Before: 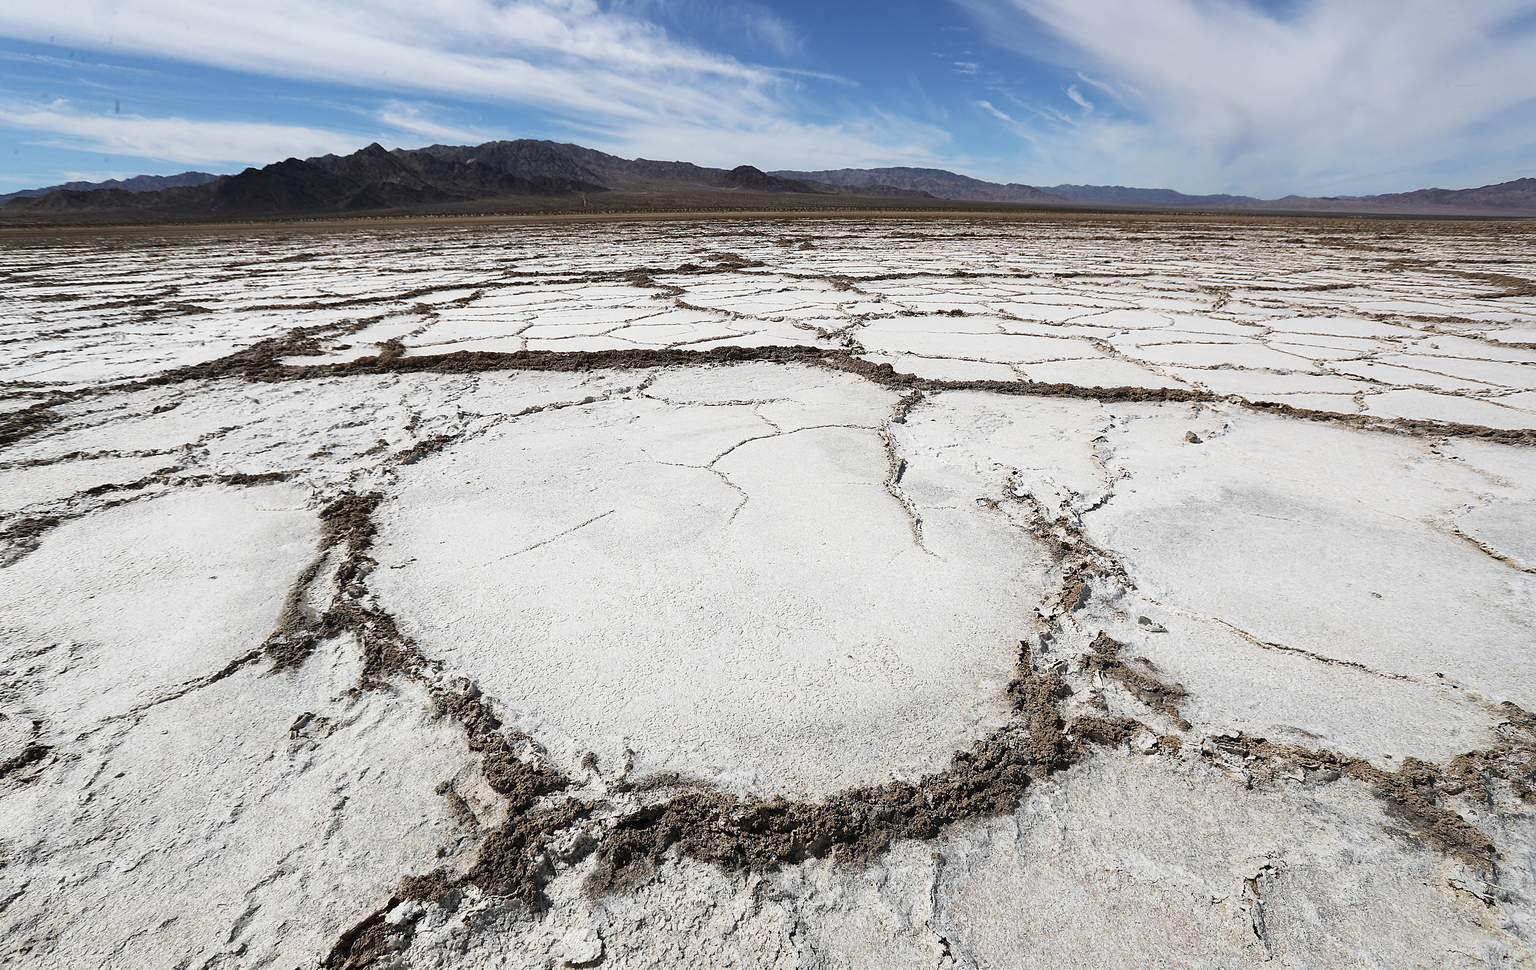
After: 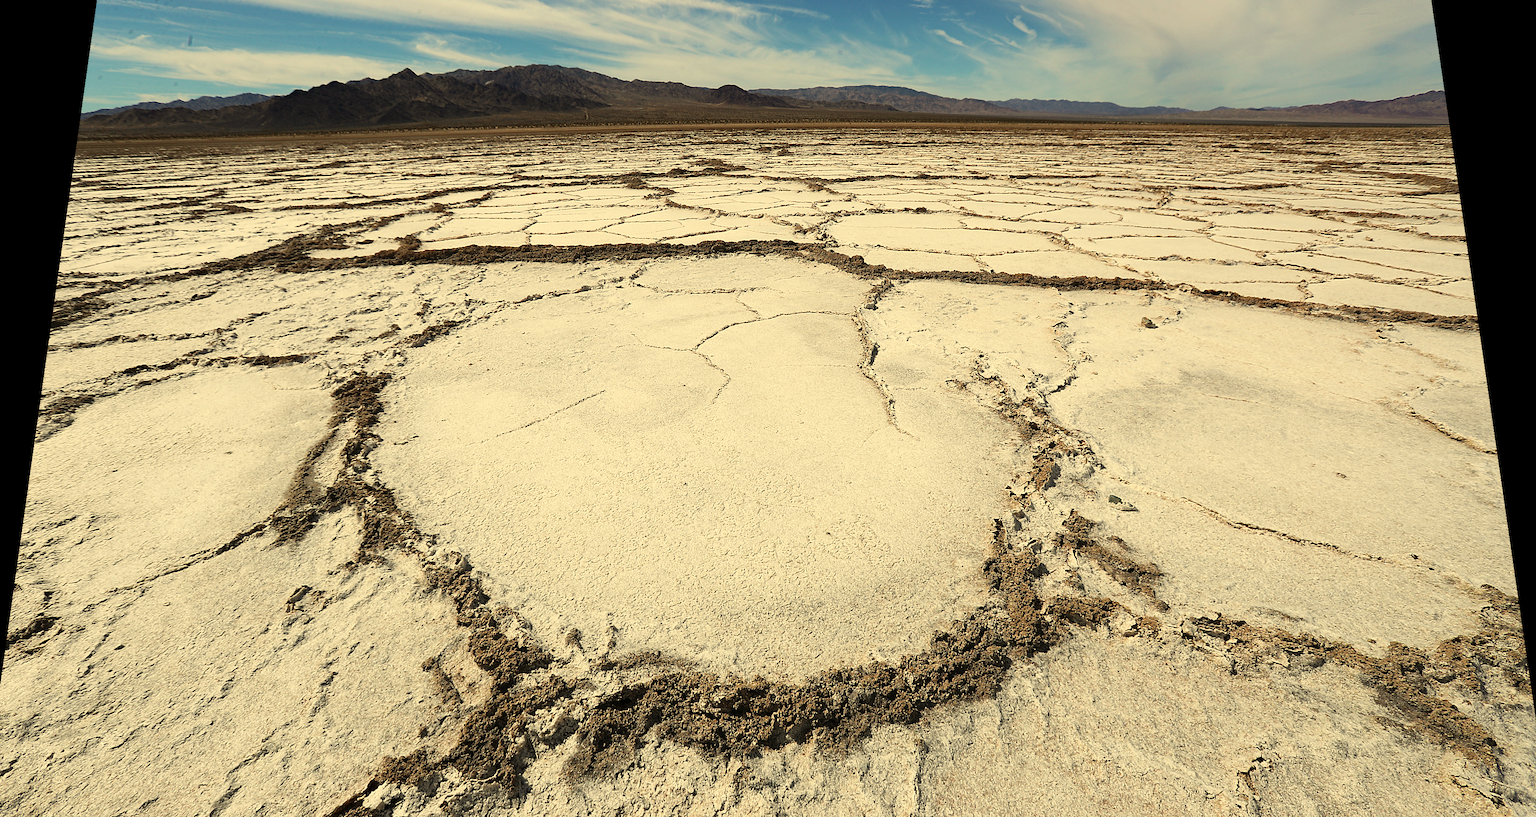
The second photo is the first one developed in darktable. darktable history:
contrast brightness saturation: saturation 0.13
white balance: red 1.08, blue 0.791
crop: left 1.507%, top 6.147%, right 1.379%, bottom 6.637%
rotate and perspective: rotation 0.128°, lens shift (vertical) -0.181, lens shift (horizontal) -0.044, shear 0.001, automatic cropping off
haze removal: compatibility mode true, adaptive false
